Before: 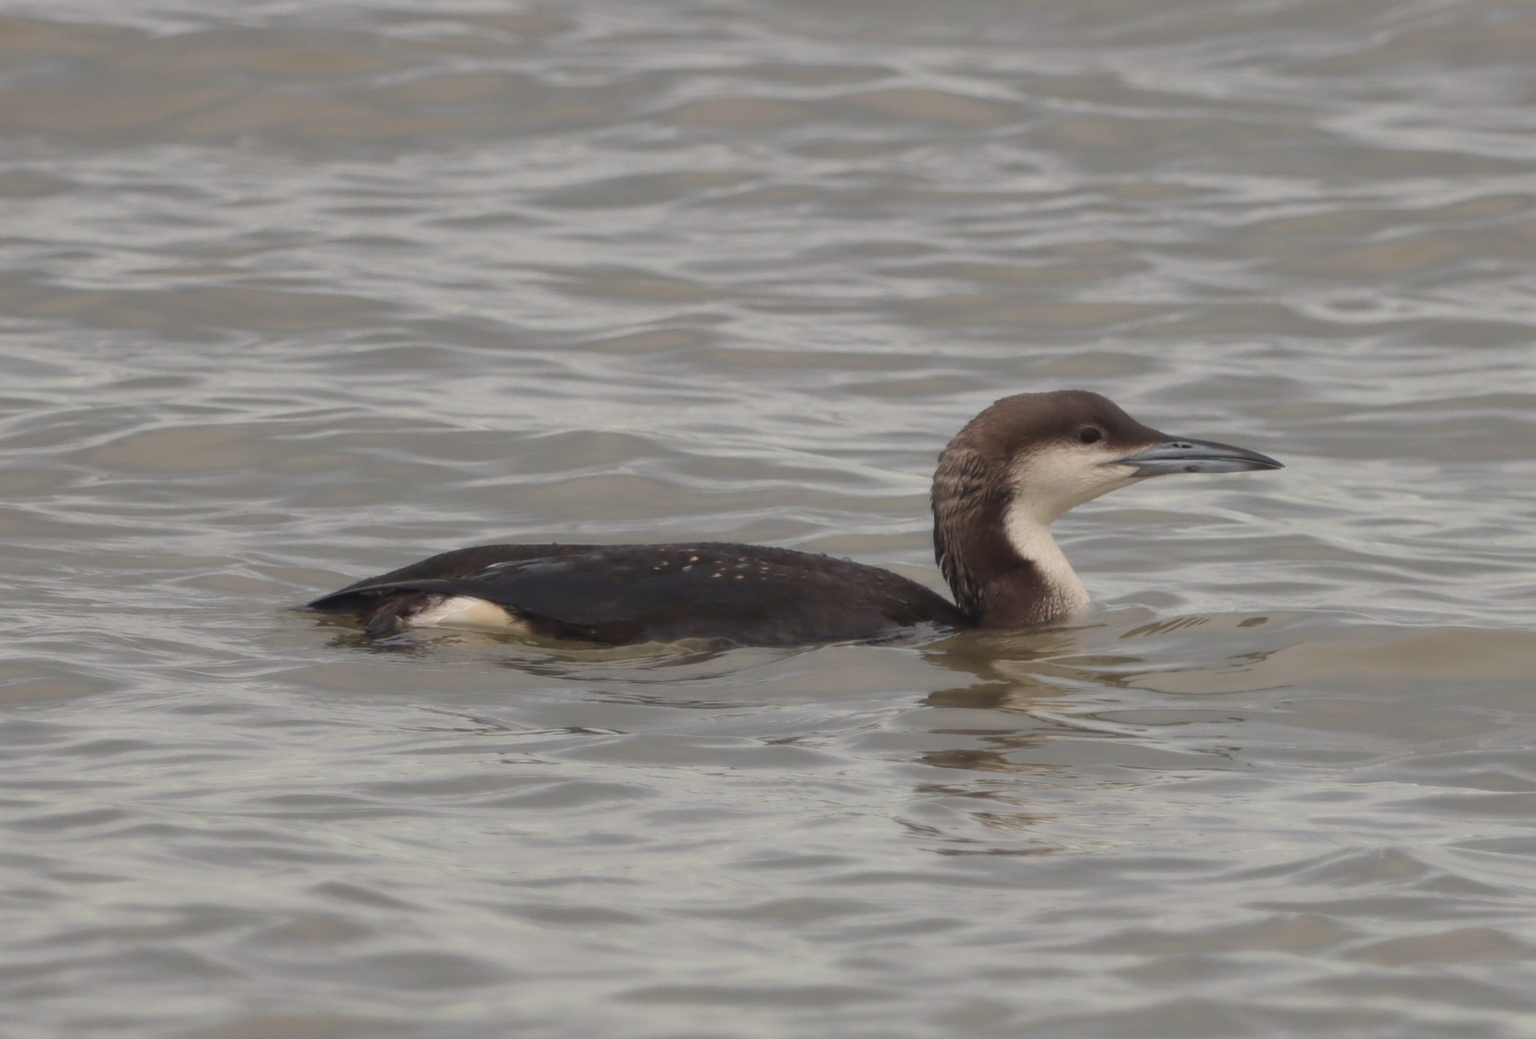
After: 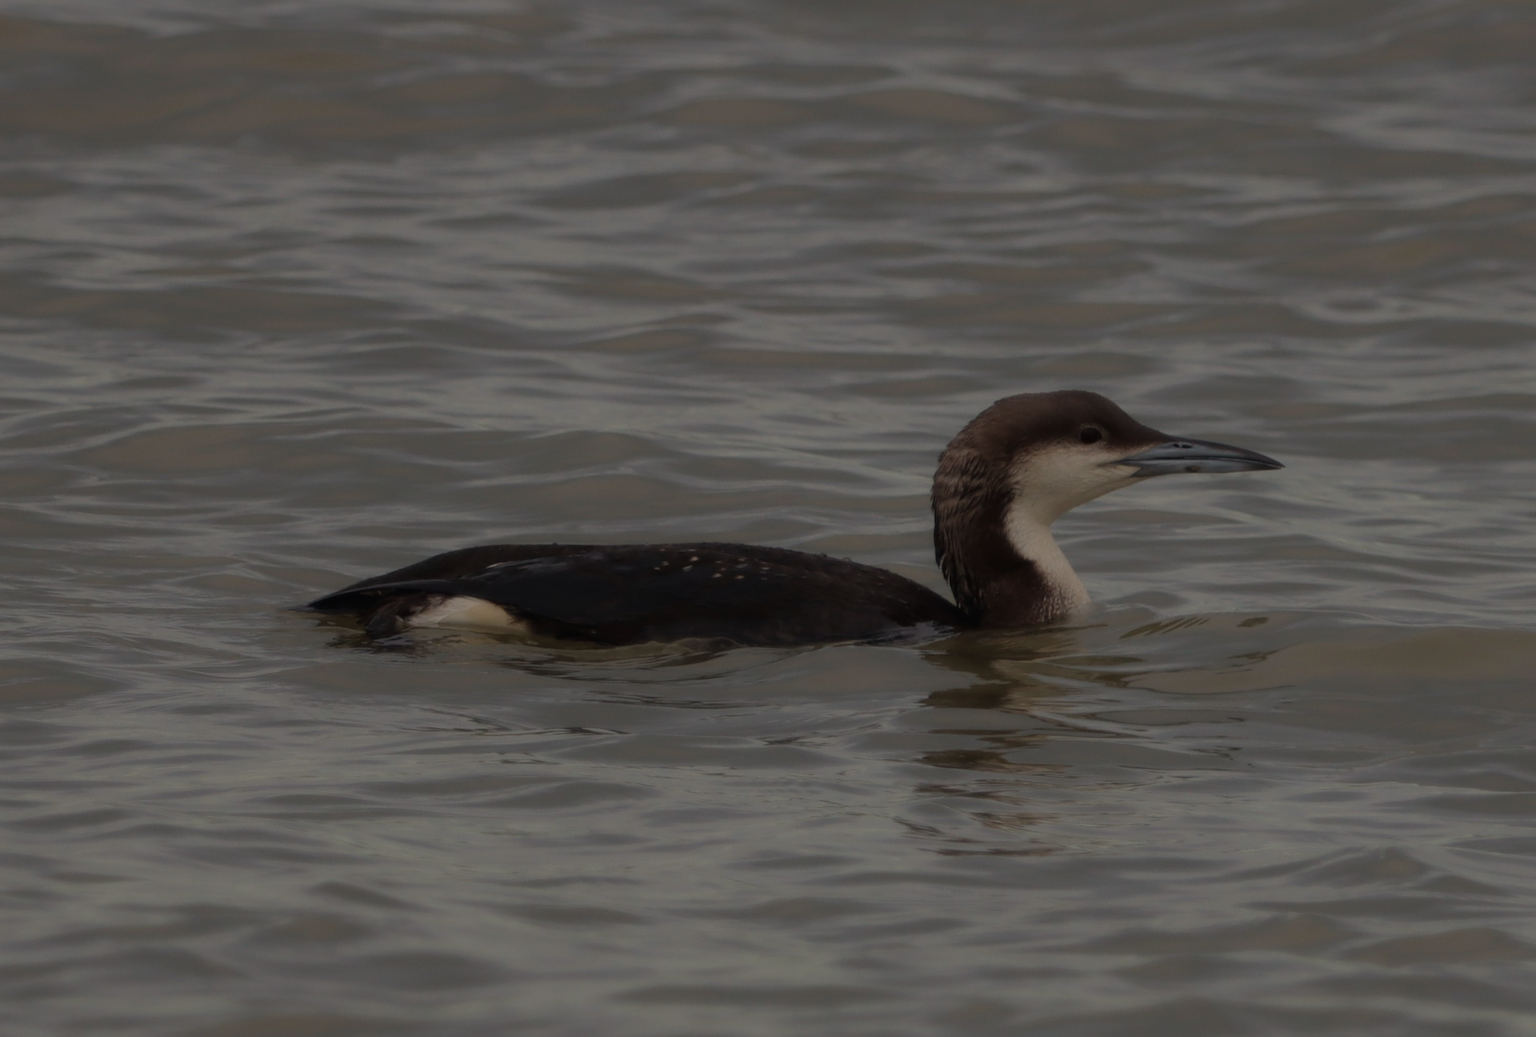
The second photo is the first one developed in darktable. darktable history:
shadows and highlights: shadows 24.97, highlights -26.12
tone equalizer: -8 EV -0.769 EV, -7 EV -0.718 EV, -6 EV -0.619 EV, -5 EV -0.372 EV, -3 EV 0.4 EV, -2 EV 0.6 EV, -1 EV 0.686 EV, +0 EV 0.764 EV
crop: bottom 0.054%
velvia: on, module defaults
exposure: exposure -1.973 EV, compensate highlight preservation false
